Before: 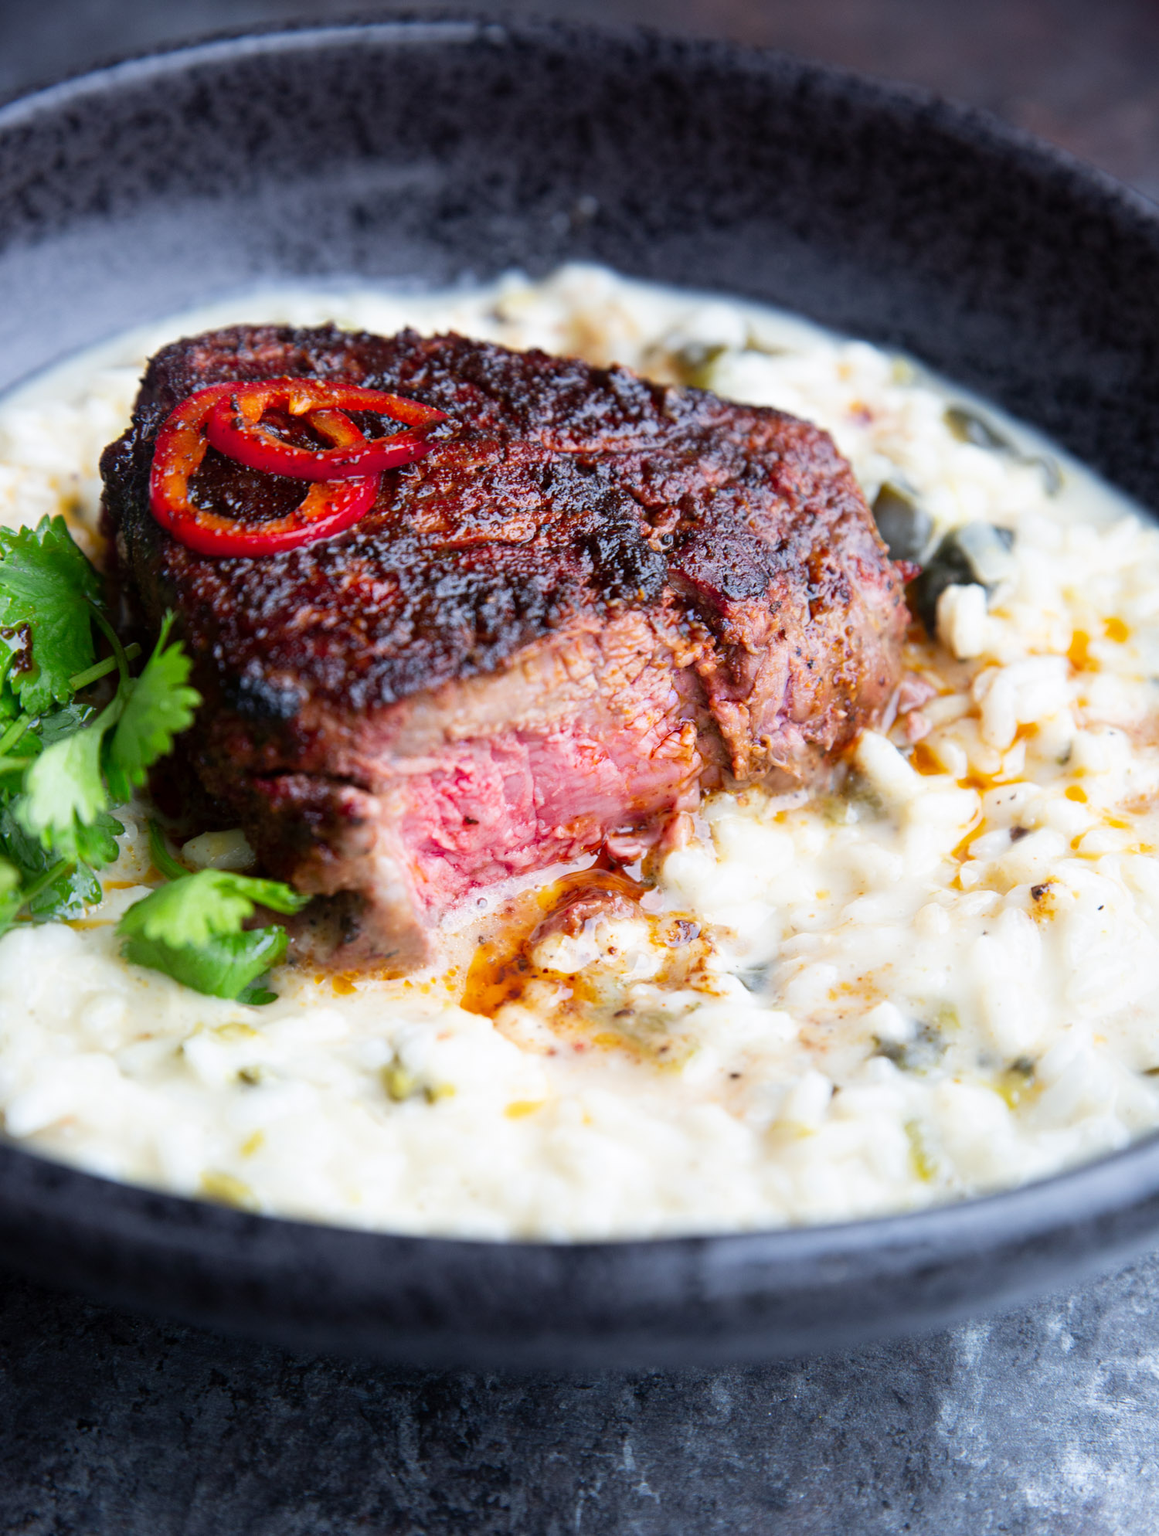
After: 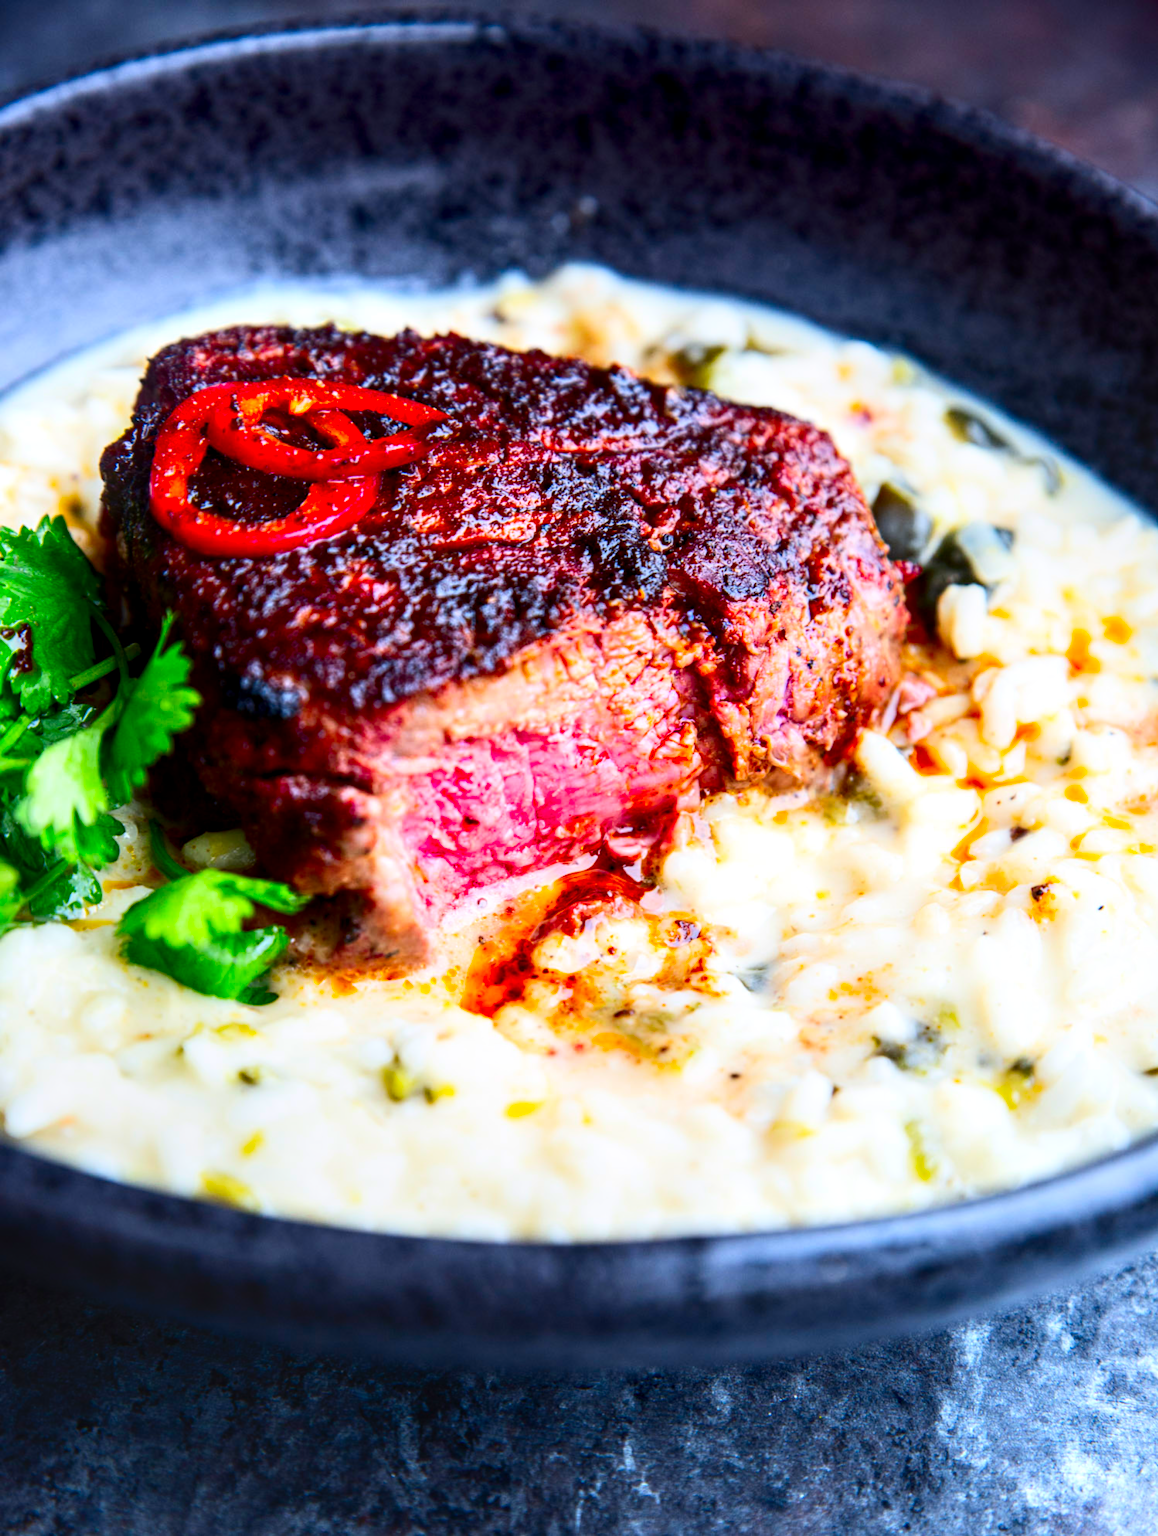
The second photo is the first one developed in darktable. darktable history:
local contrast: detail 142%
lowpass: radius 0.5, unbound 0
contrast brightness saturation: contrast 0.26, brightness 0.02, saturation 0.87
tone equalizer: on, module defaults
